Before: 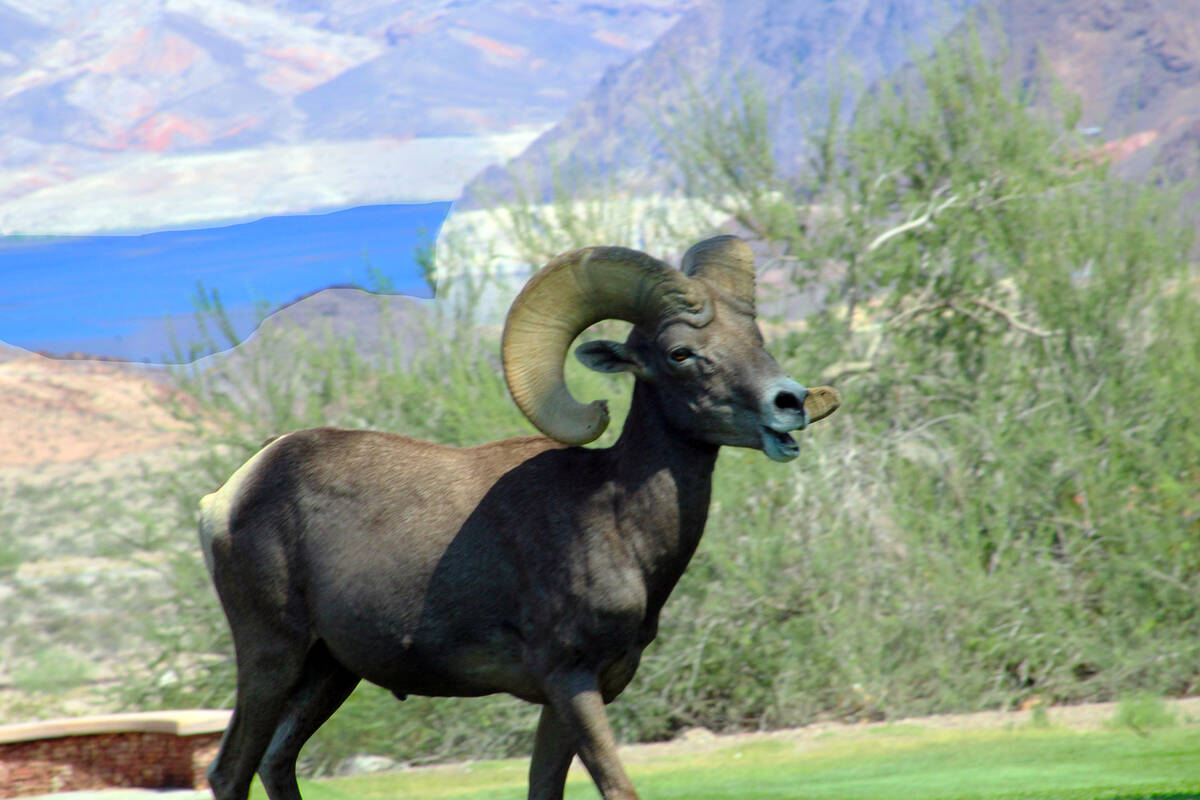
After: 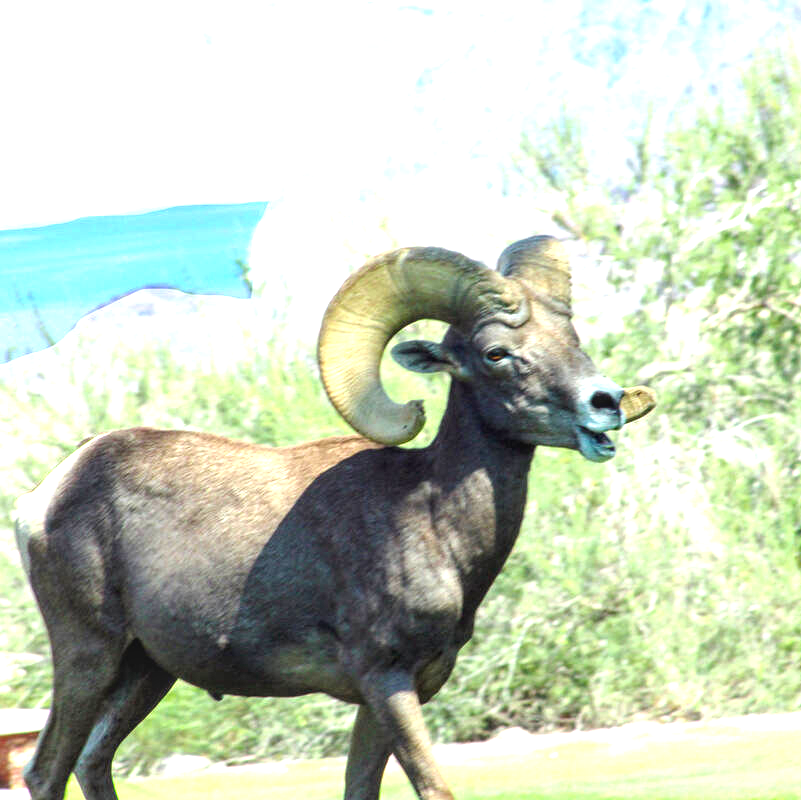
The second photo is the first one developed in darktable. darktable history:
crop: left 15.399%, right 17.807%
exposure: black level correction 0, exposure 1.51 EV, compensate exposure bias true, compensate highlight preservation false
local contrast: on, module defaults
